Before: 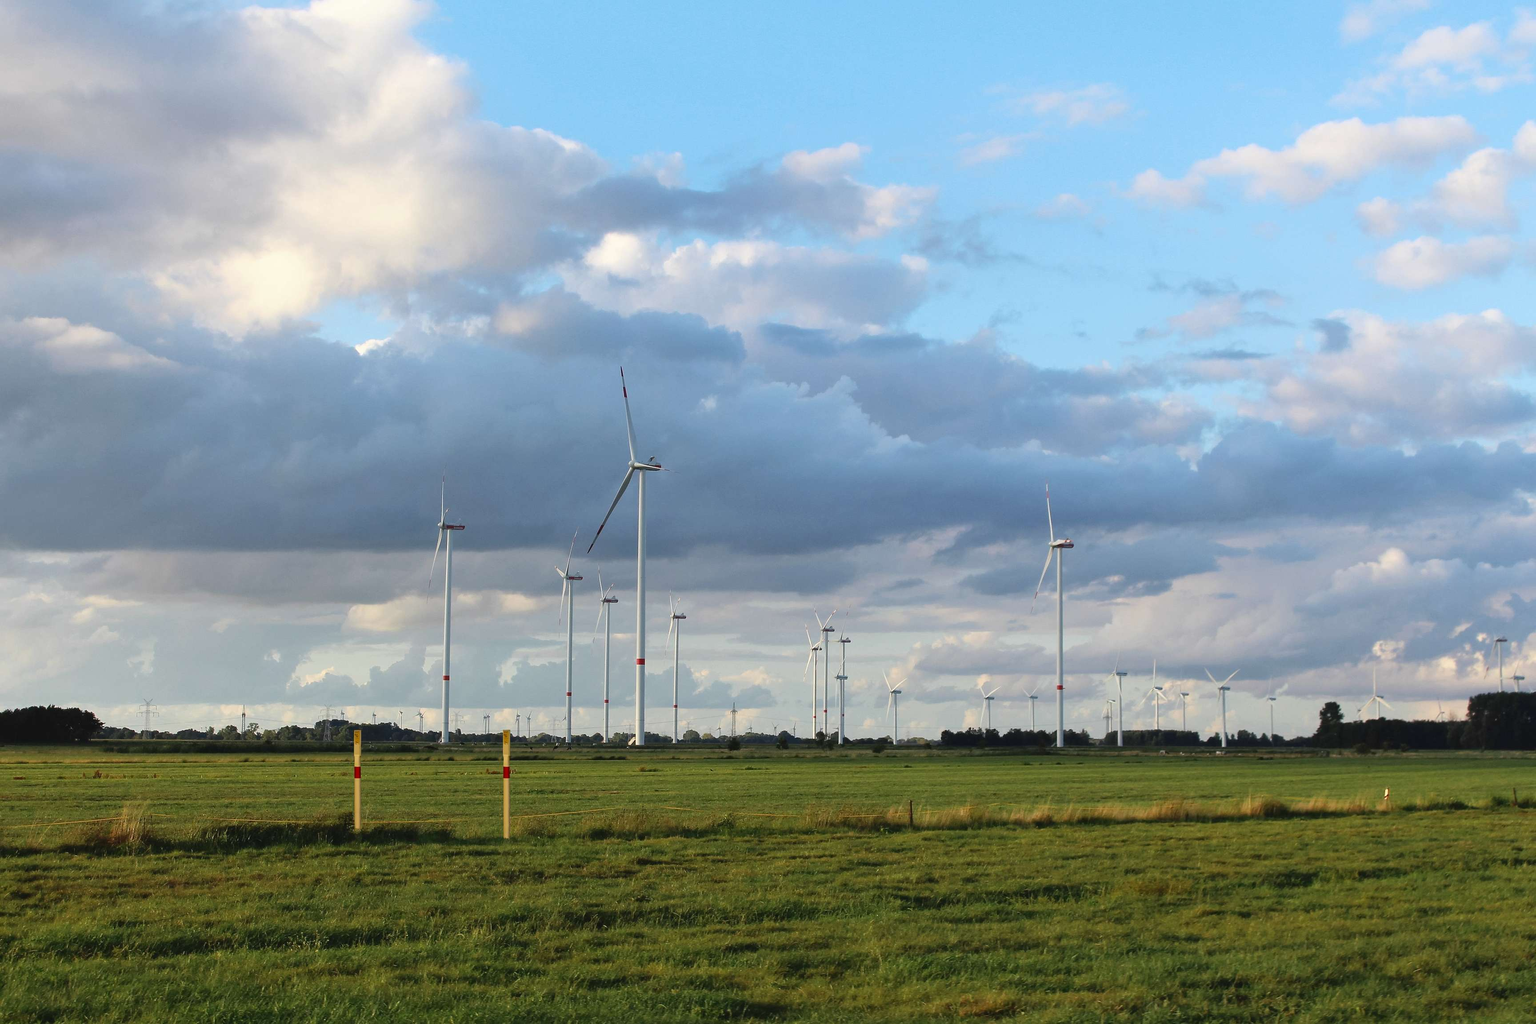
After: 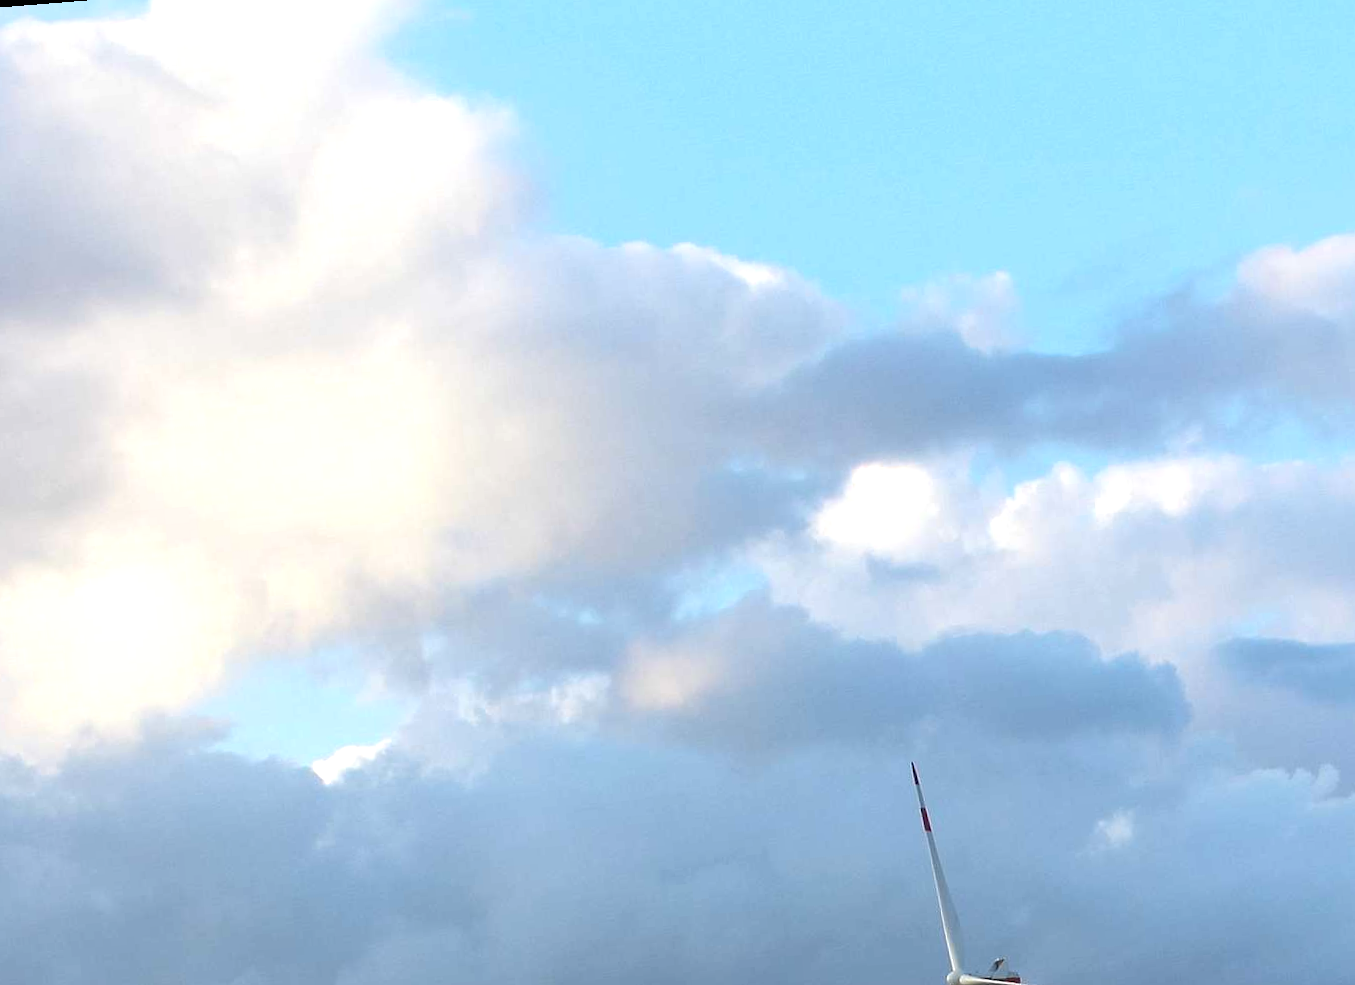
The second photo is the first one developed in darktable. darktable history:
crop and rotate: left 10.817%, top 0.062%, right 47.194%, bottom 53.626%
rotate and perspective: rotation -4.57°, crop left 0.054, crop right 0.944, crop top 0.087, crop bottom 0.914
exposure: exposure 0.4 EV, compensate highlight preservation false
